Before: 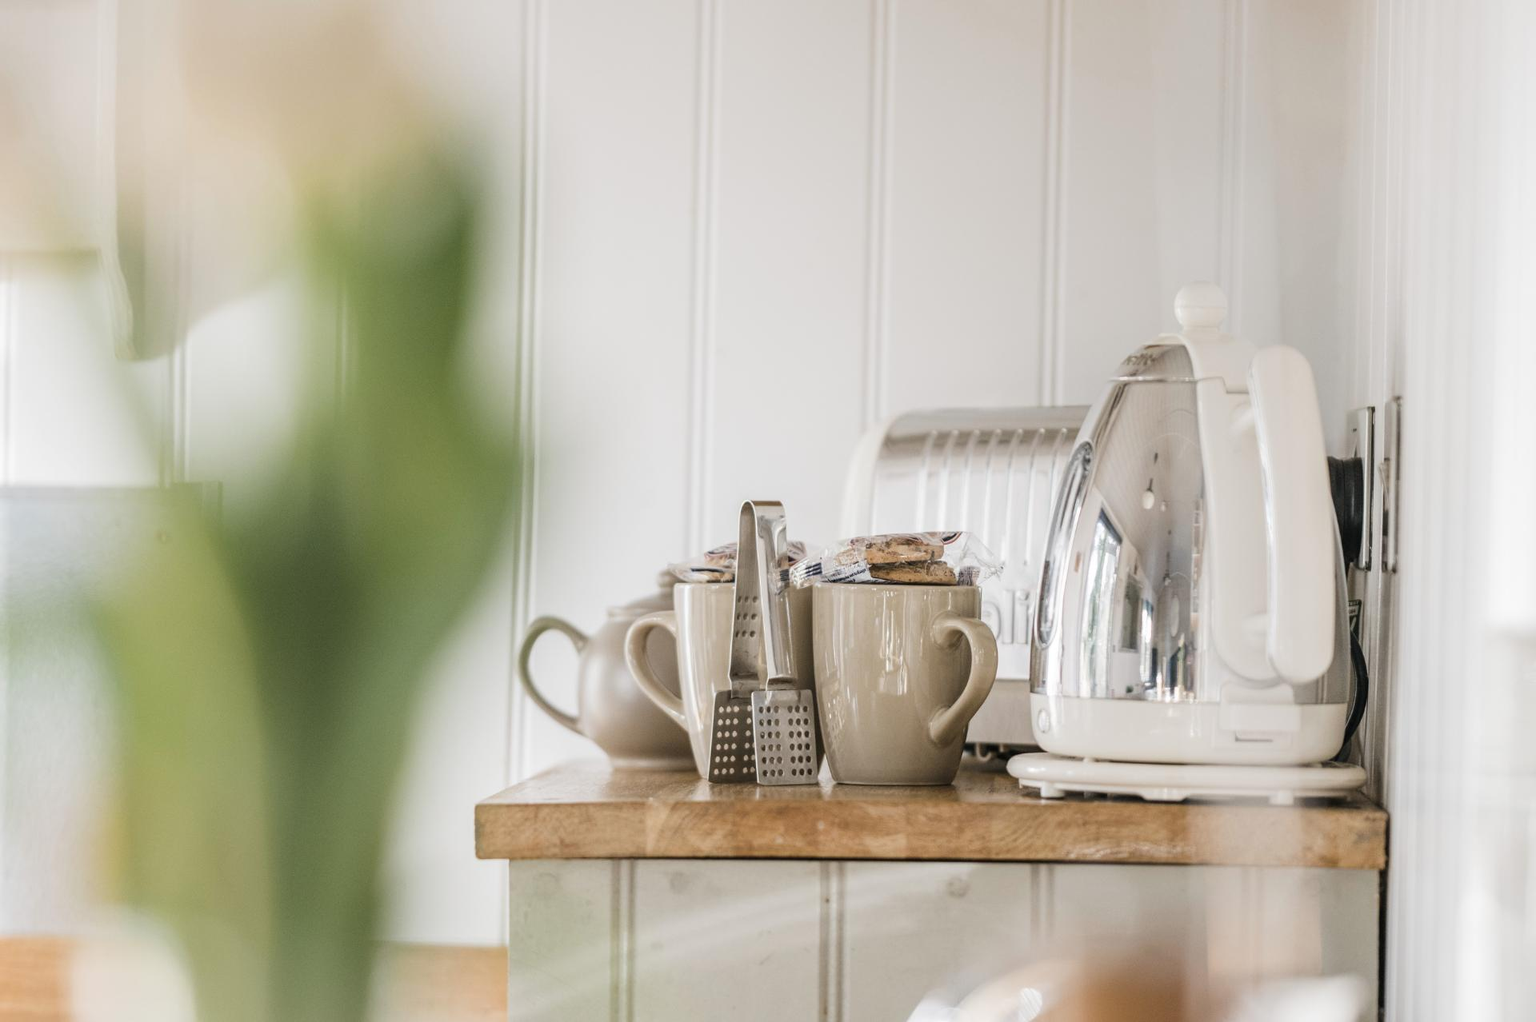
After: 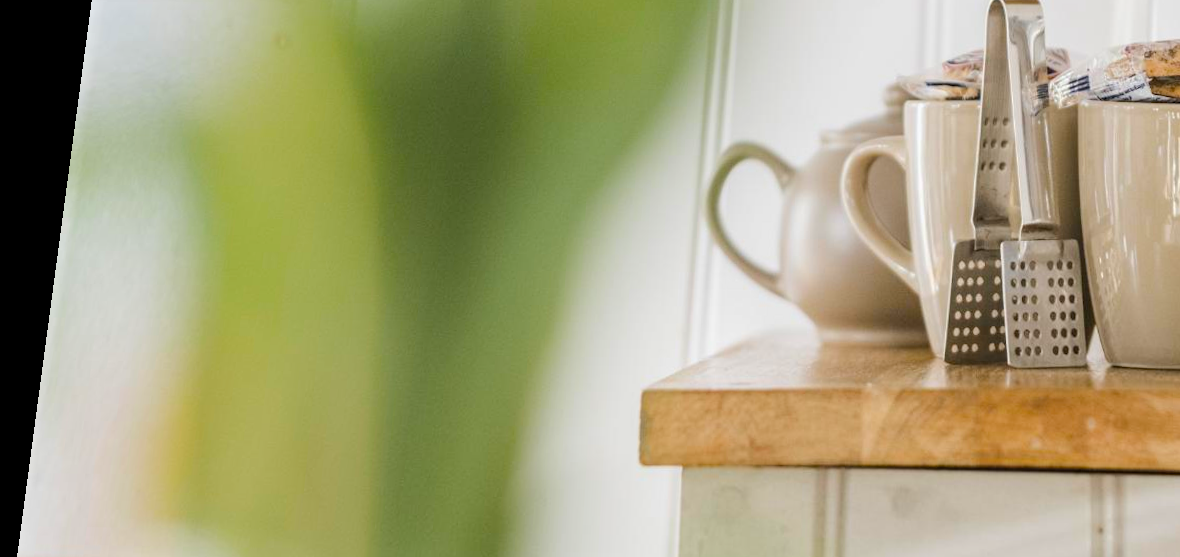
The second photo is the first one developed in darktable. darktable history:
crop: top 44.483%, right 43.593%, bottom 12.892%
rotate and perspective: rotation 0.128°, lens shift (vertical) -0.181, lens shift (horizontal) -0.044, shear 0.001, automatic cropping off
color balance rgb: perceptual saturation grading › global saturation 25%, perceptual brilliance grading › mid-tones 10%, perceptual brilliance grading › shadows 15%, global vibrance 20%
